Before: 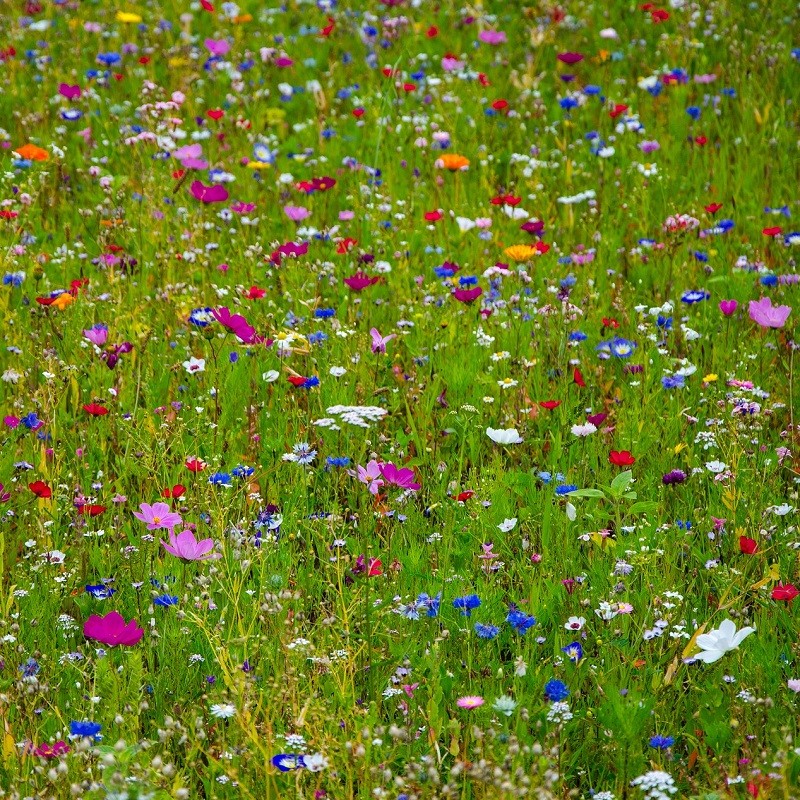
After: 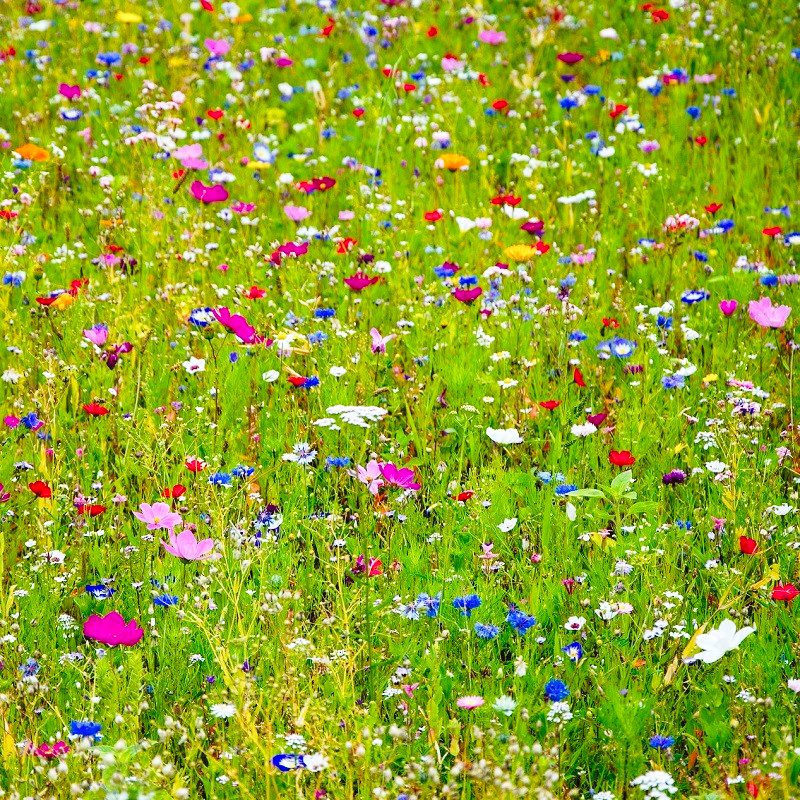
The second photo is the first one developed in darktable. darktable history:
base curve: curves: ch0 [(0, 0) (0.028, 0.03) (0.121, 0.232) (0.46, 0.748) (0.859, 0.968) (1, 1)], preserve colors none
exposure: black level correction -0.001, exposure 0.08 EV, compensate highlight preservation false
